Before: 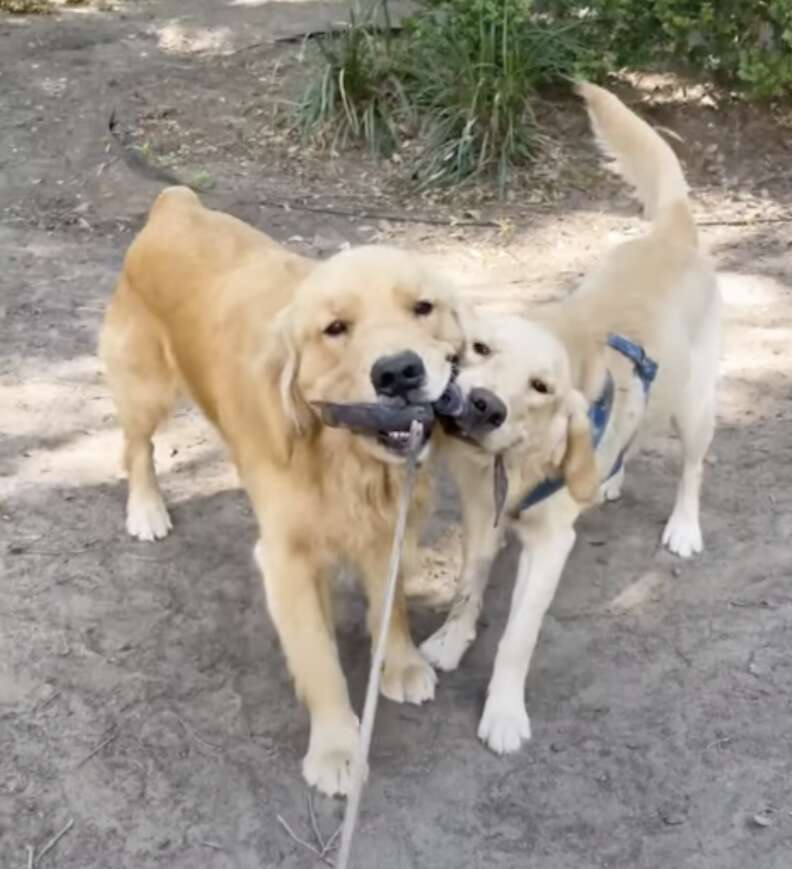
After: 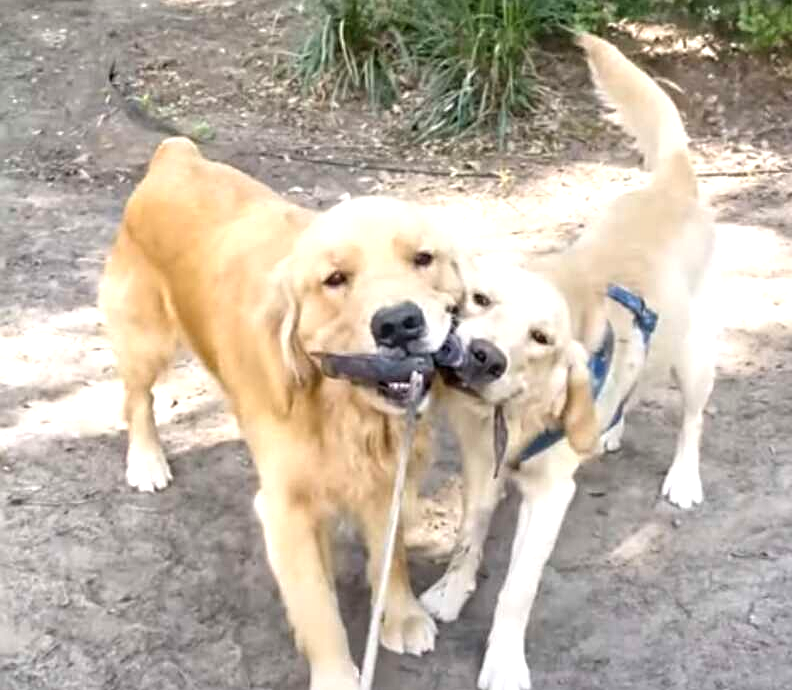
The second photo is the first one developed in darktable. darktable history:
sharpen: on, module defaults
local contrast: on, module defaults
crop and rotate: top 5.662%, bottom 14.833%
exposure: black level correction -0.002, exposure 0.536 EV, compensate highlight preservation false
